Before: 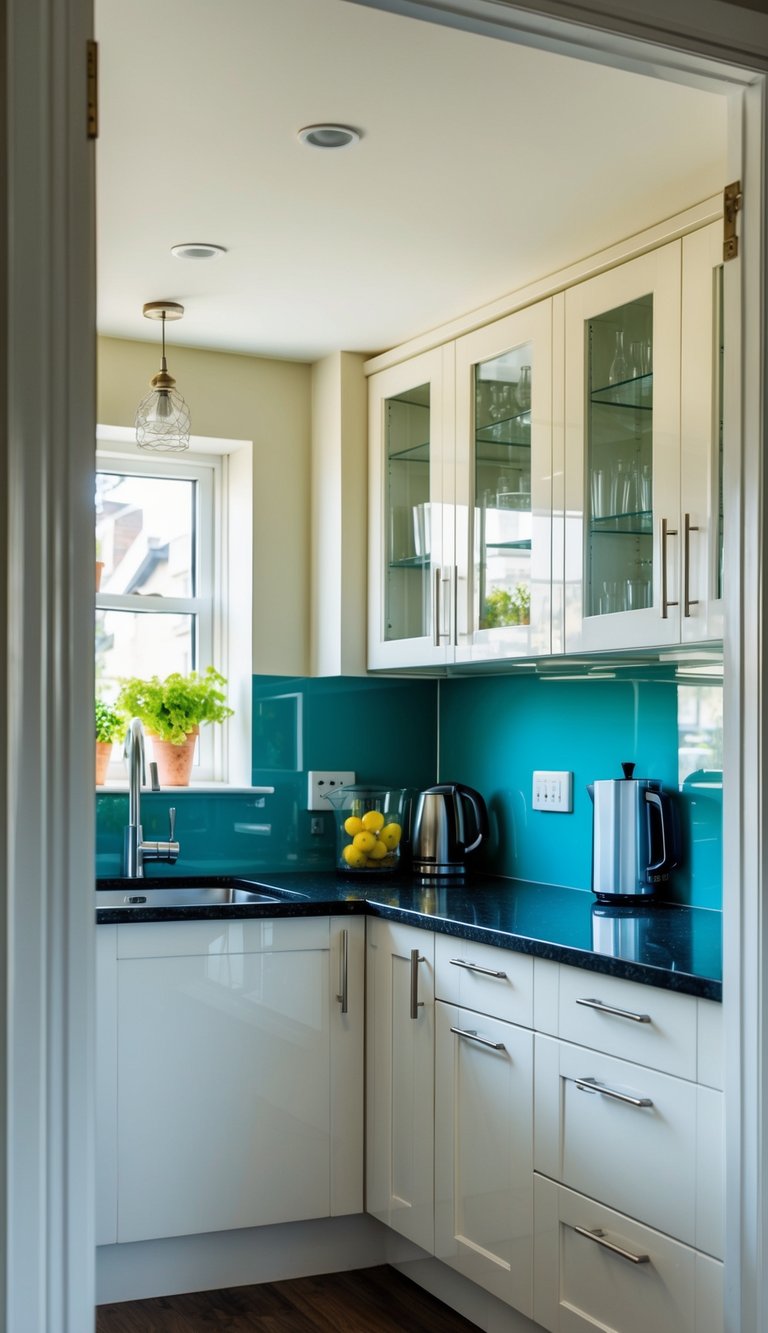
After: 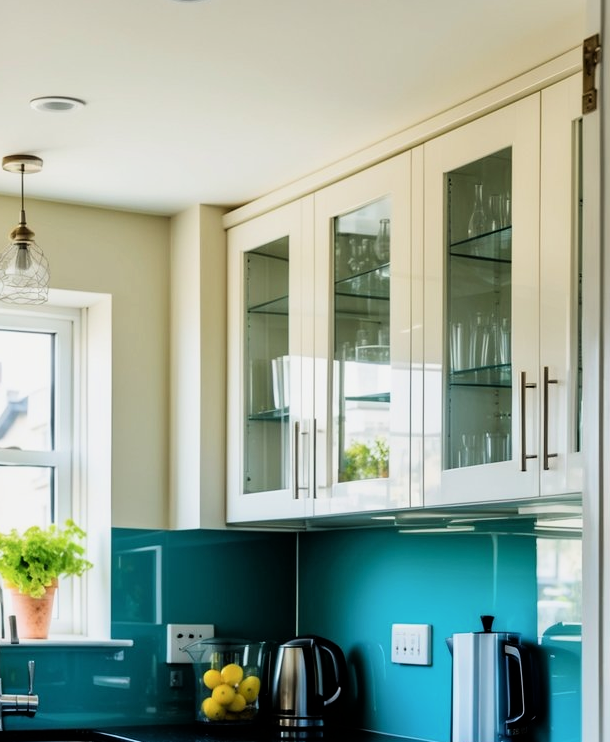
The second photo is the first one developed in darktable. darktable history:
filmic rgb: black relative exposure -8.07 EV, white relative exposure 3 EV, hardness 5.35, contrast 1.25
crop: left 18.38%, top 11.092%, right 2.134%, bottom 33.217%
